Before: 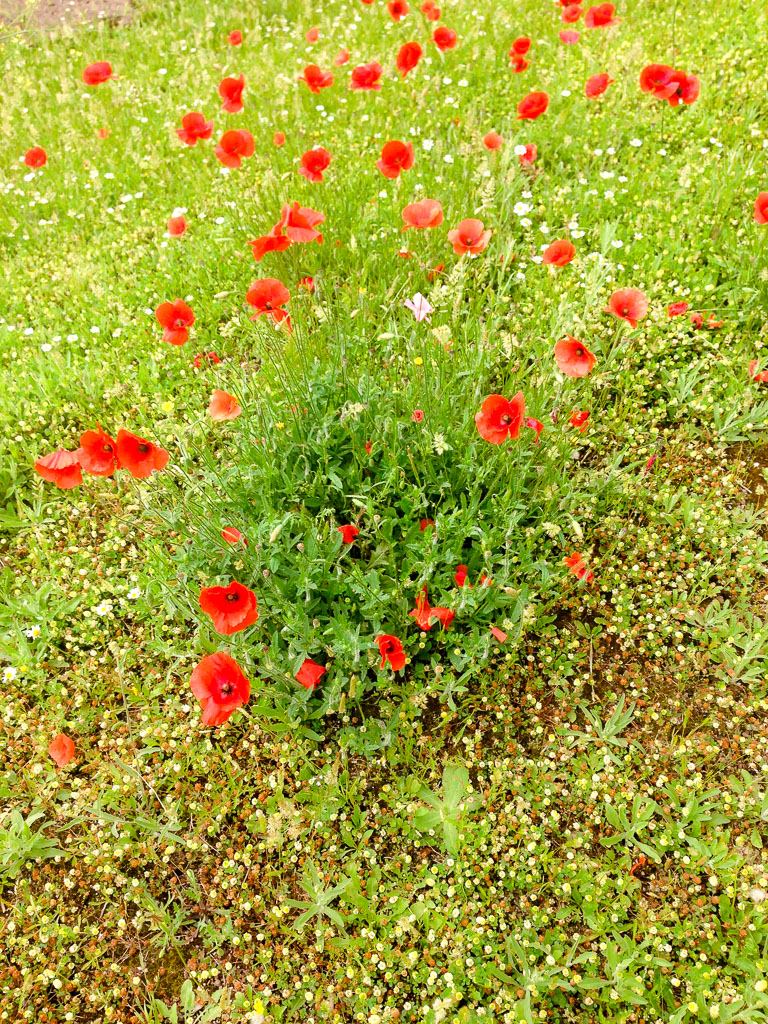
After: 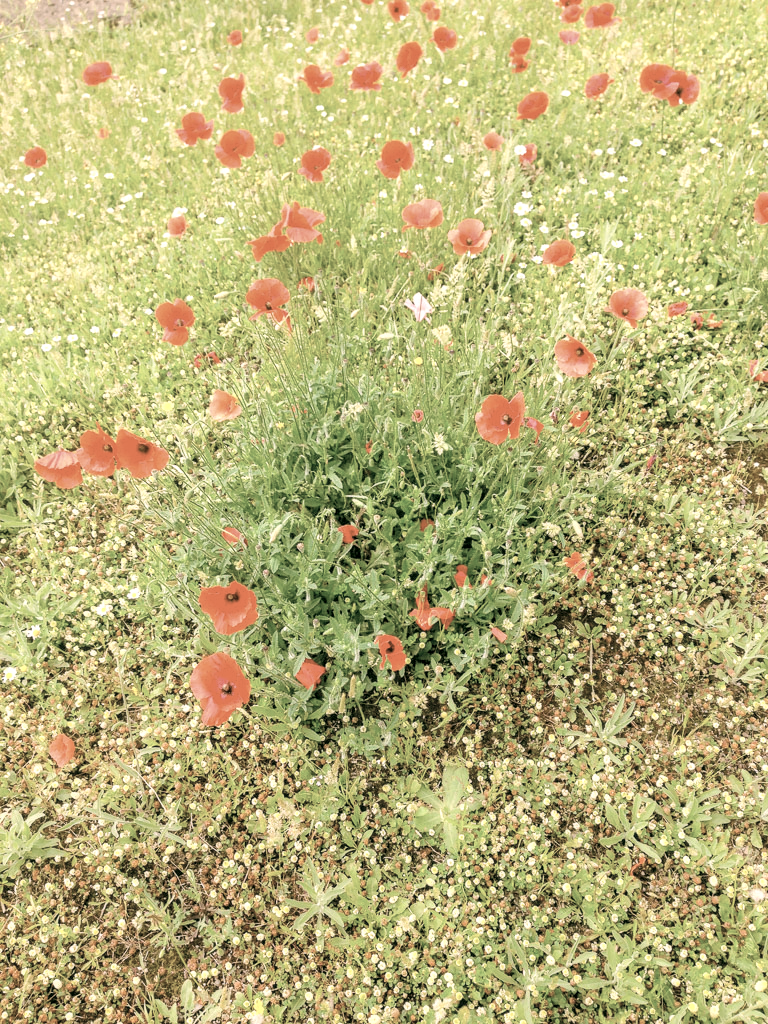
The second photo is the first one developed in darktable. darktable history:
local contrast: on, module defaults
color correction: highlights a* 3.96, highlights b* 4.95, shadows a* -7.25, shadows b* 5.06
contrast brightness saturation: brightness 0.181, saturation -0.514
